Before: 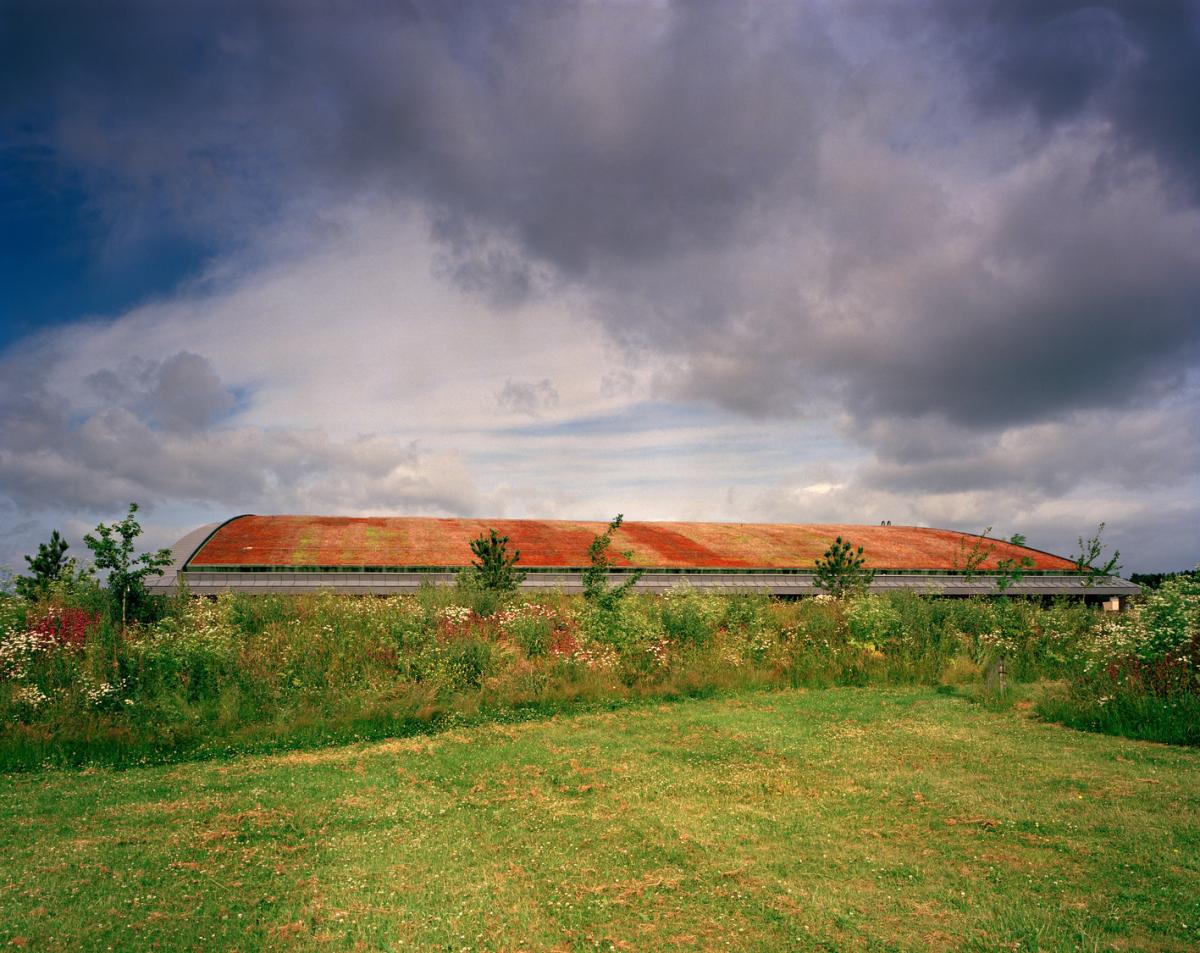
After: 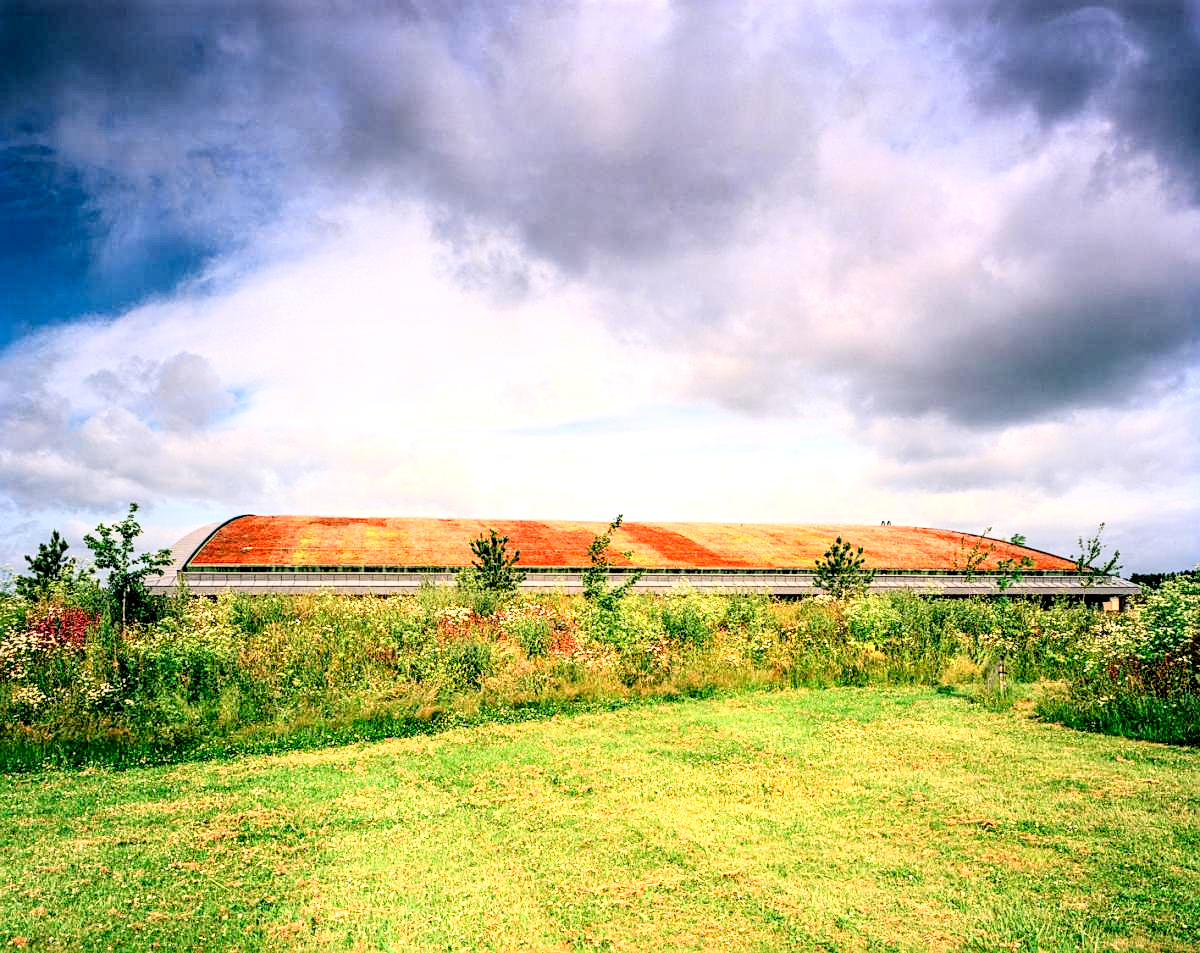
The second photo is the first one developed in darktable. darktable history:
local contrast: highlights 25%, detail 150%
sharpen: on, module defaults
base curve: curves: ch0 [(0, 0) (0, 0.001) (0.001, 0.001) (0.004, 0.002) (0.007, 0.004) (0.015, 0.013) (0.033, 0.045) (0.052, 0.096) (0.075, 0.17) (0.099, 0.241) (0.163, 0.42) (0.219, 0.55) (0.259, 0.616) (0.327, 0.722) (0.365, 0.765) (0.522, 0.873) (0.547, 0.881) (0.689, 0.919) (0.826, 0.952) (1, 1)]
exposure: black level correction 0.004, exposure 0.388 EV, compensate highlight preservation false
